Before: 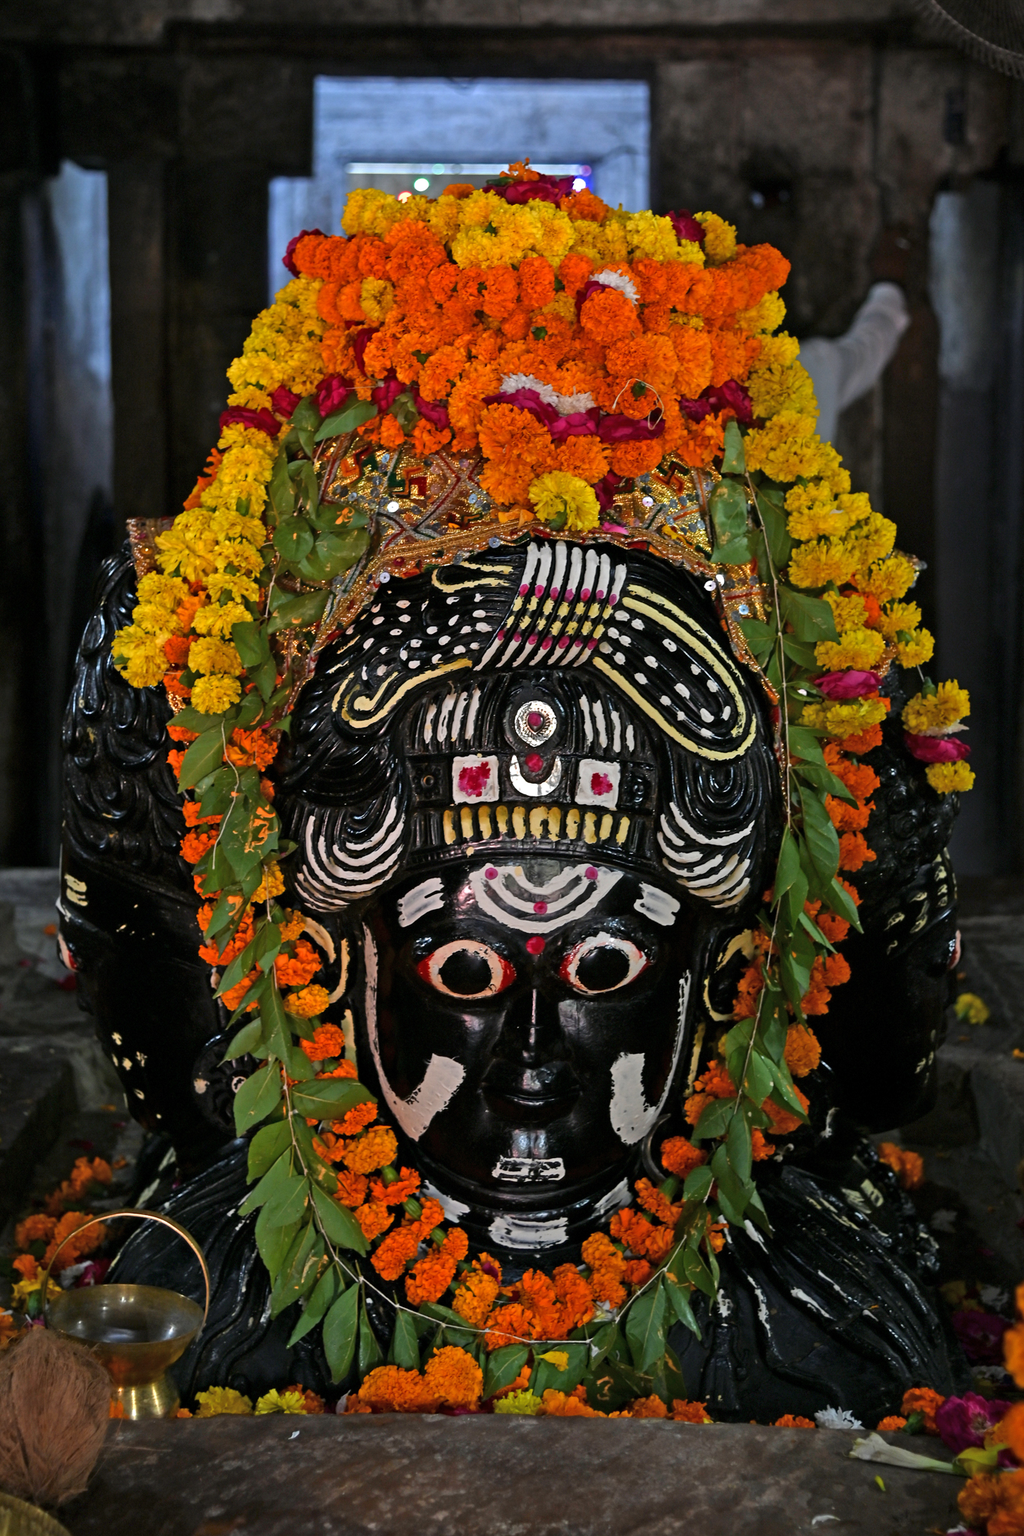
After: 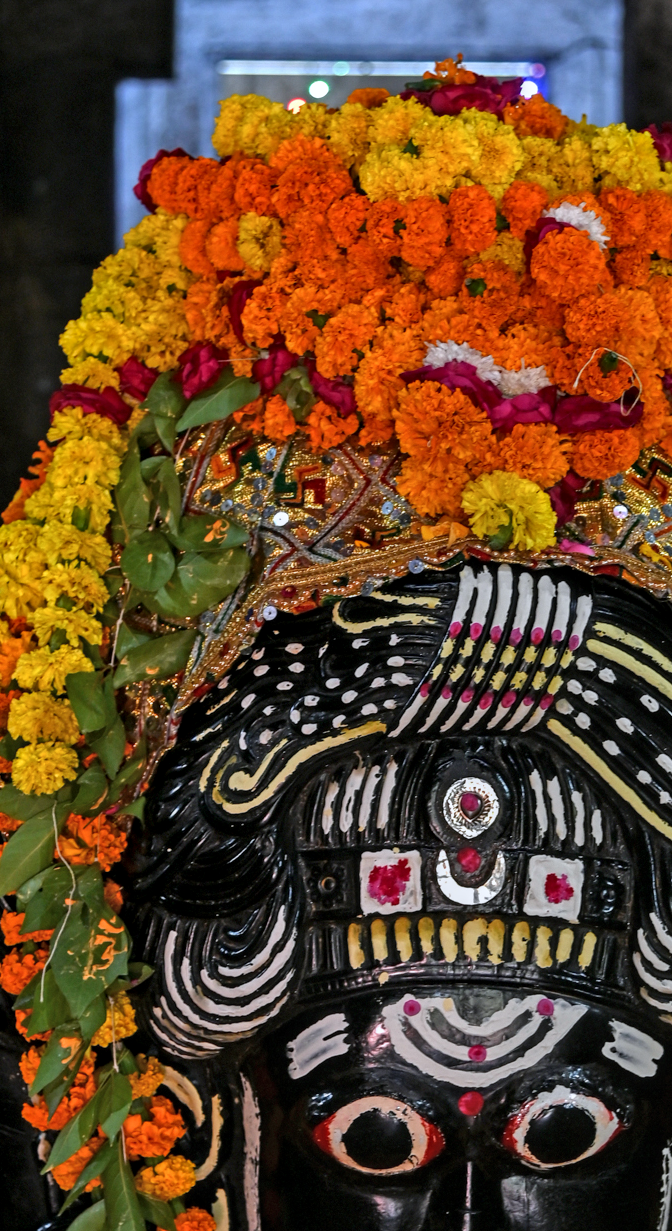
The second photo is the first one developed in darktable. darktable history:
white balance: red 0.976, blue 1.04
local contrast: on, module defaults
crop: left 17.835%, top 7.675%, right 32.881%, bottom 32.213%
exposure: exposure -0.021 EV, compensate highlight preservation false
